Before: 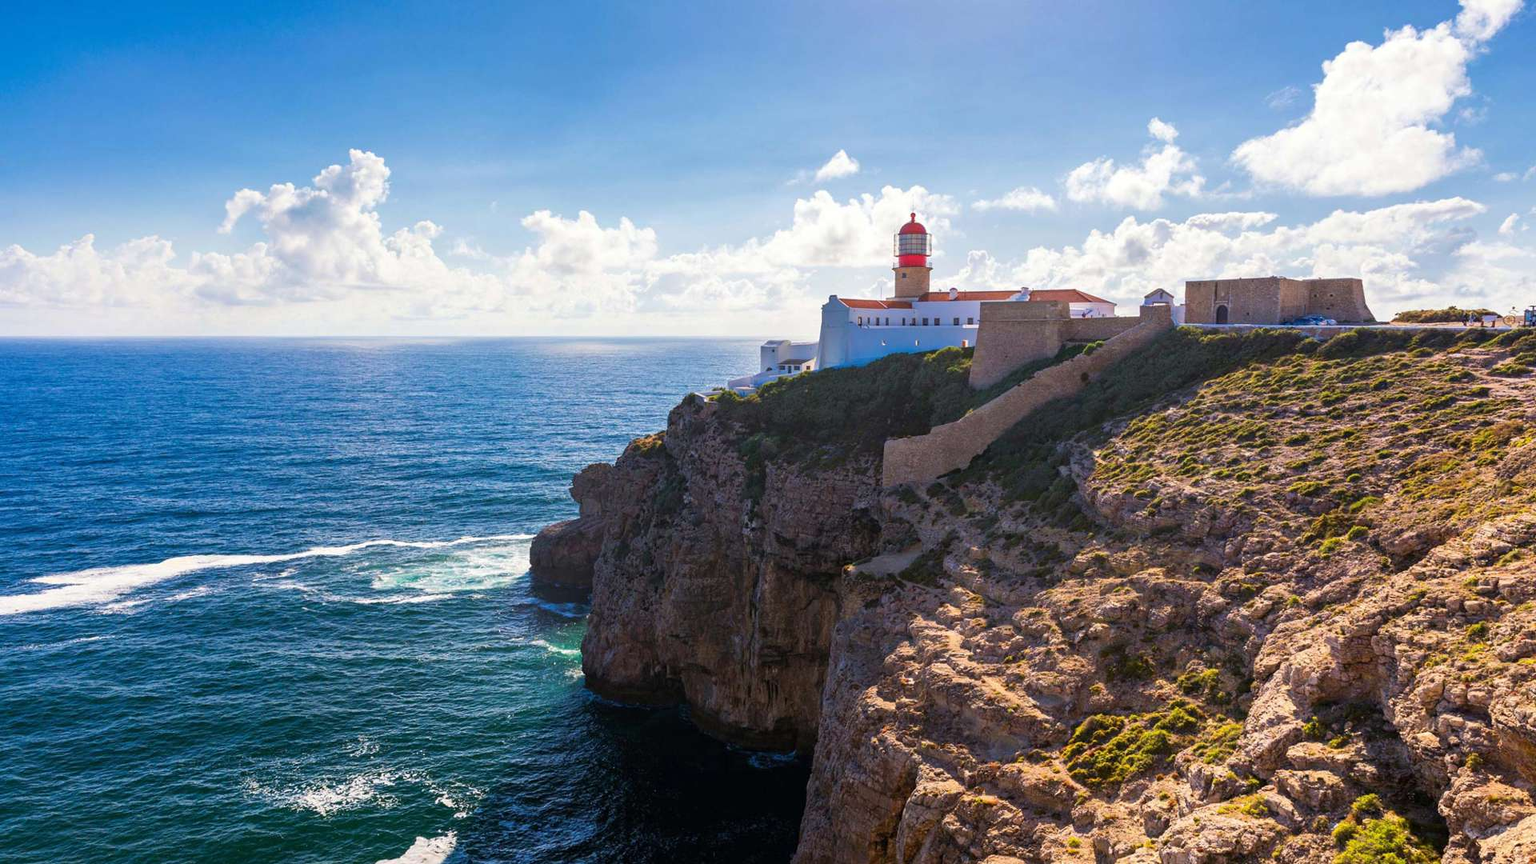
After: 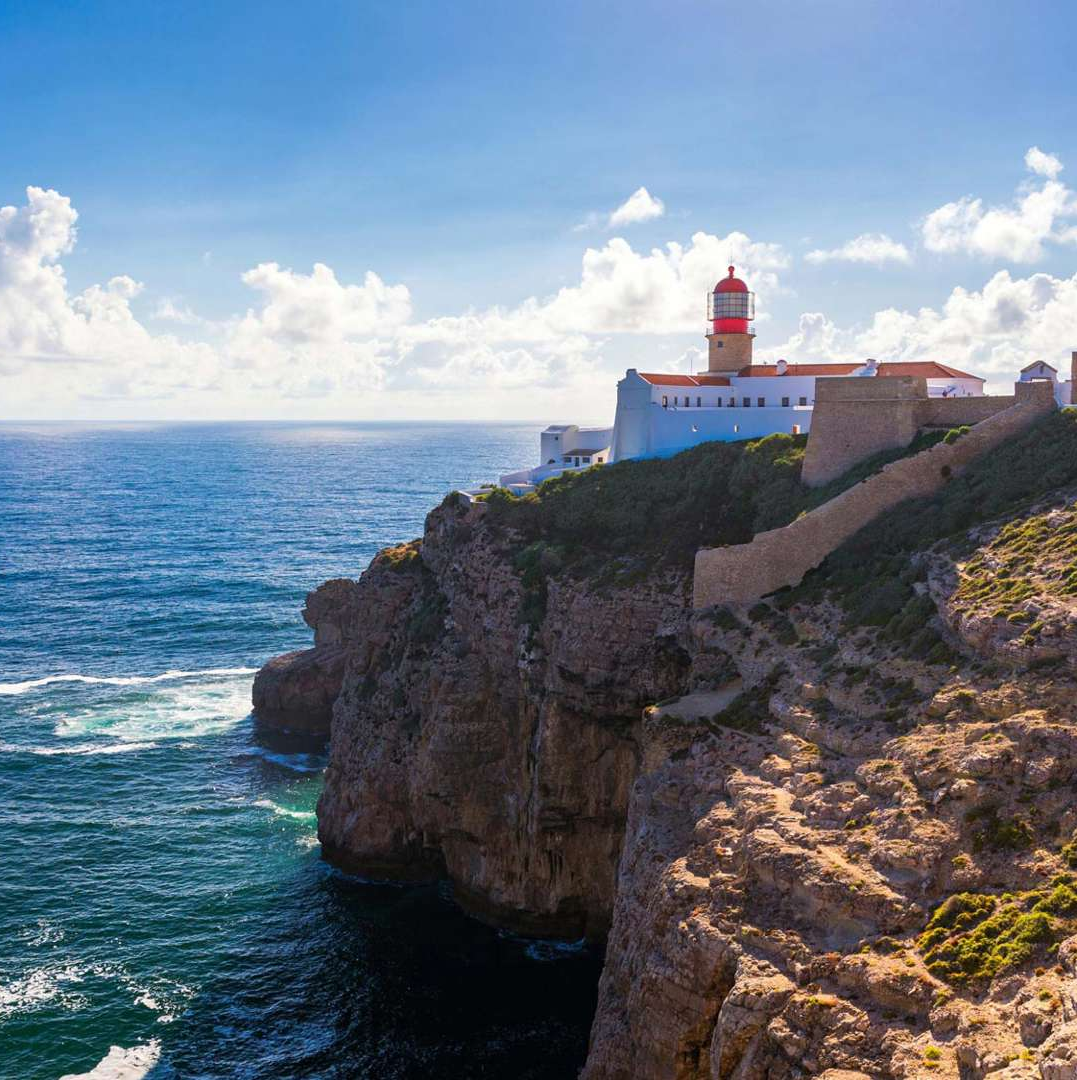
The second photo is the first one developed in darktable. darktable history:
crop: left 21.372%, right 22.521%
